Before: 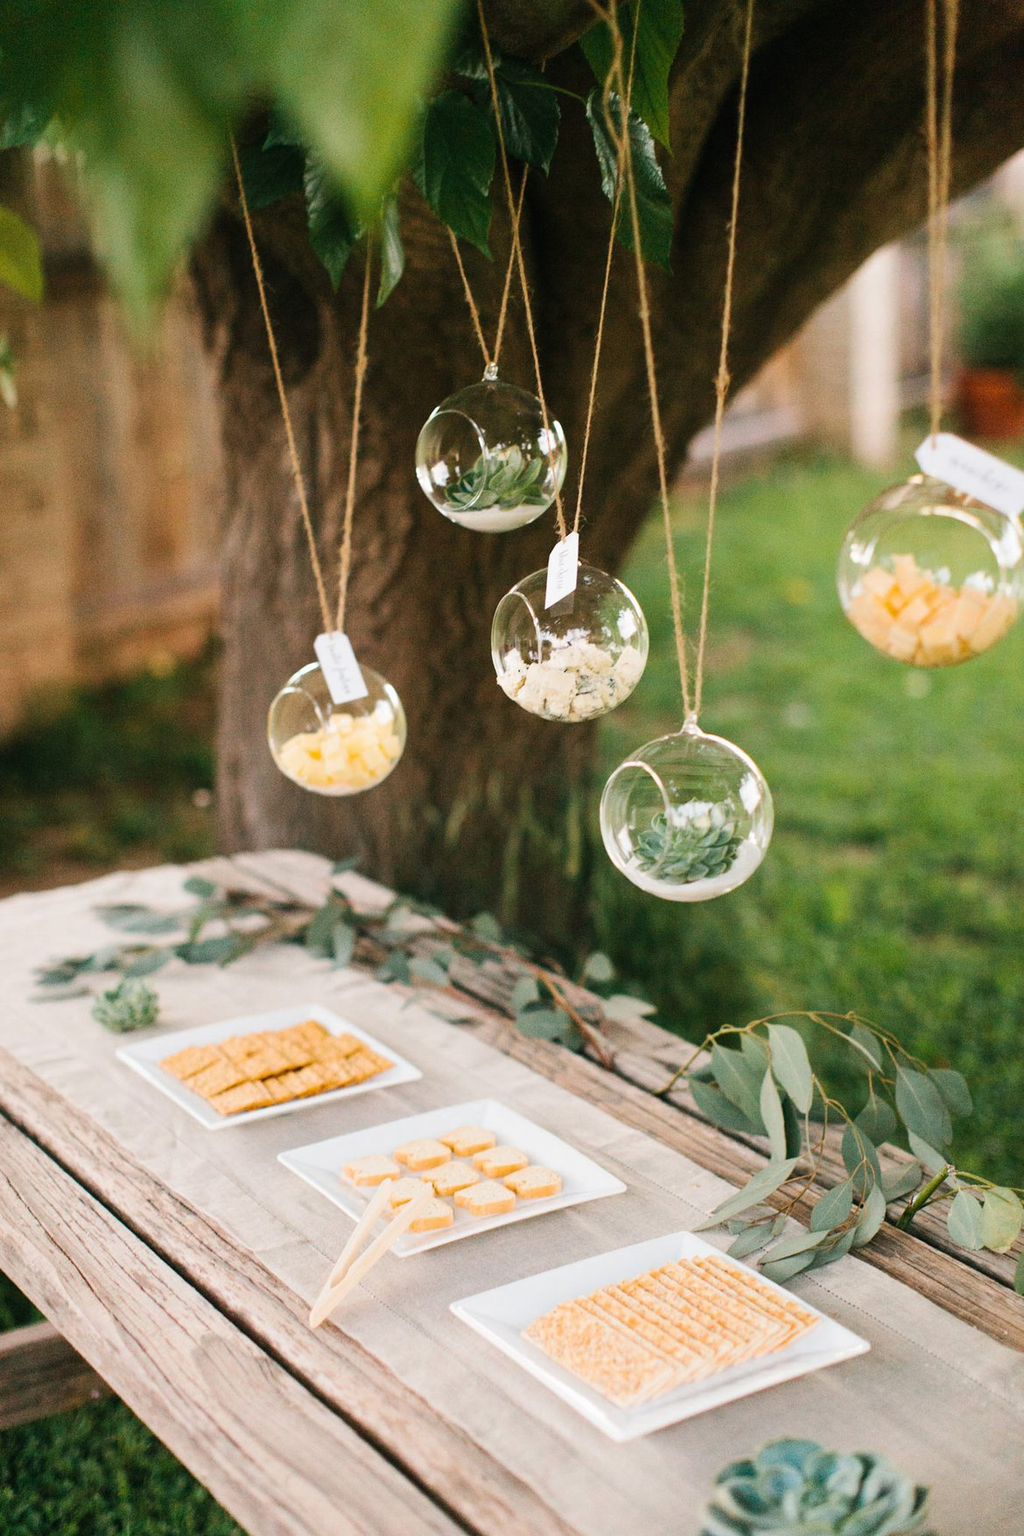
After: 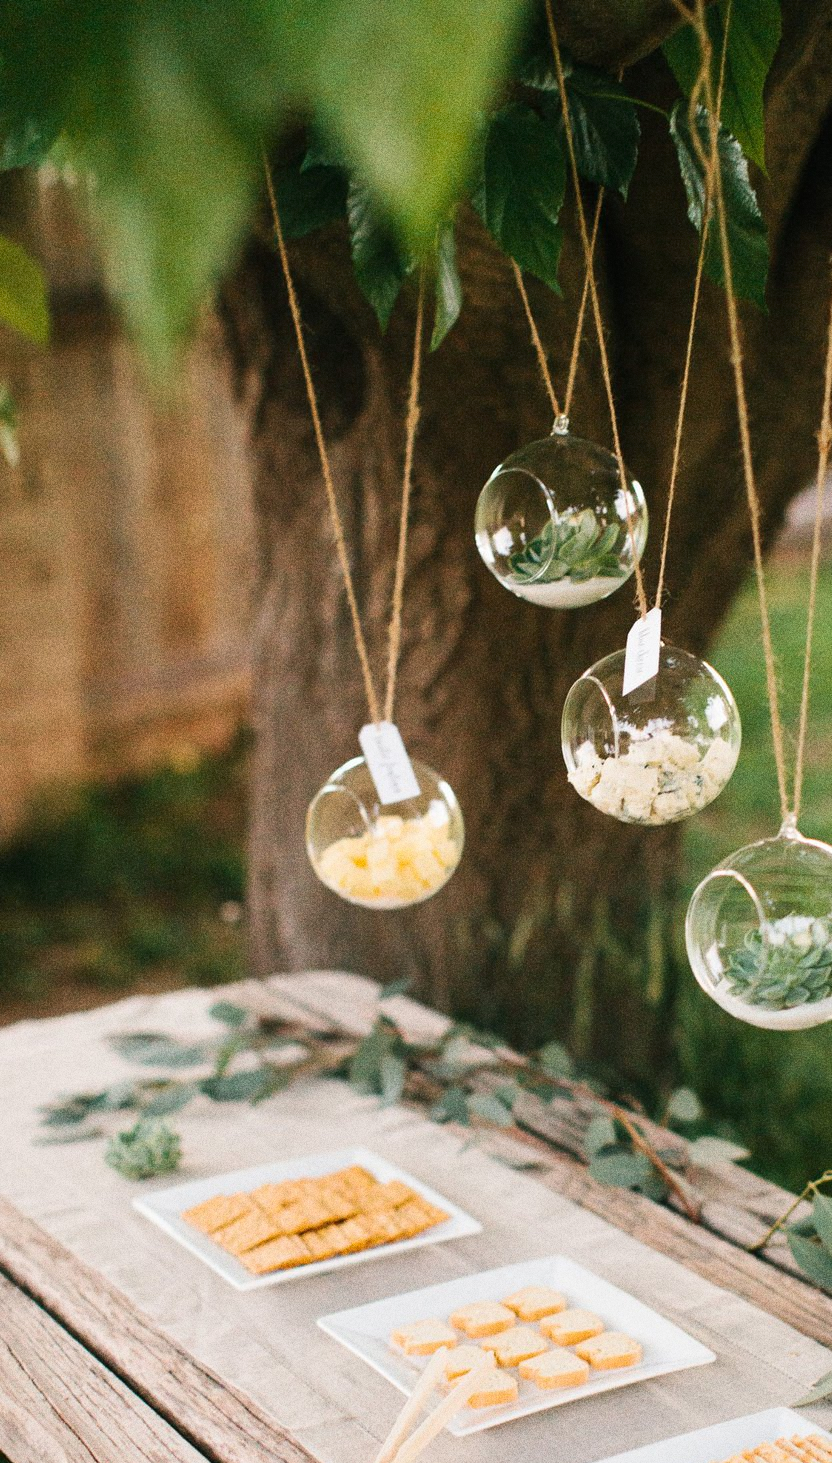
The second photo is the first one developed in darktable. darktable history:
crop: right 28.885%, bottom 16.626%
grain: coarseness 0.09 ISO, strength 40%
